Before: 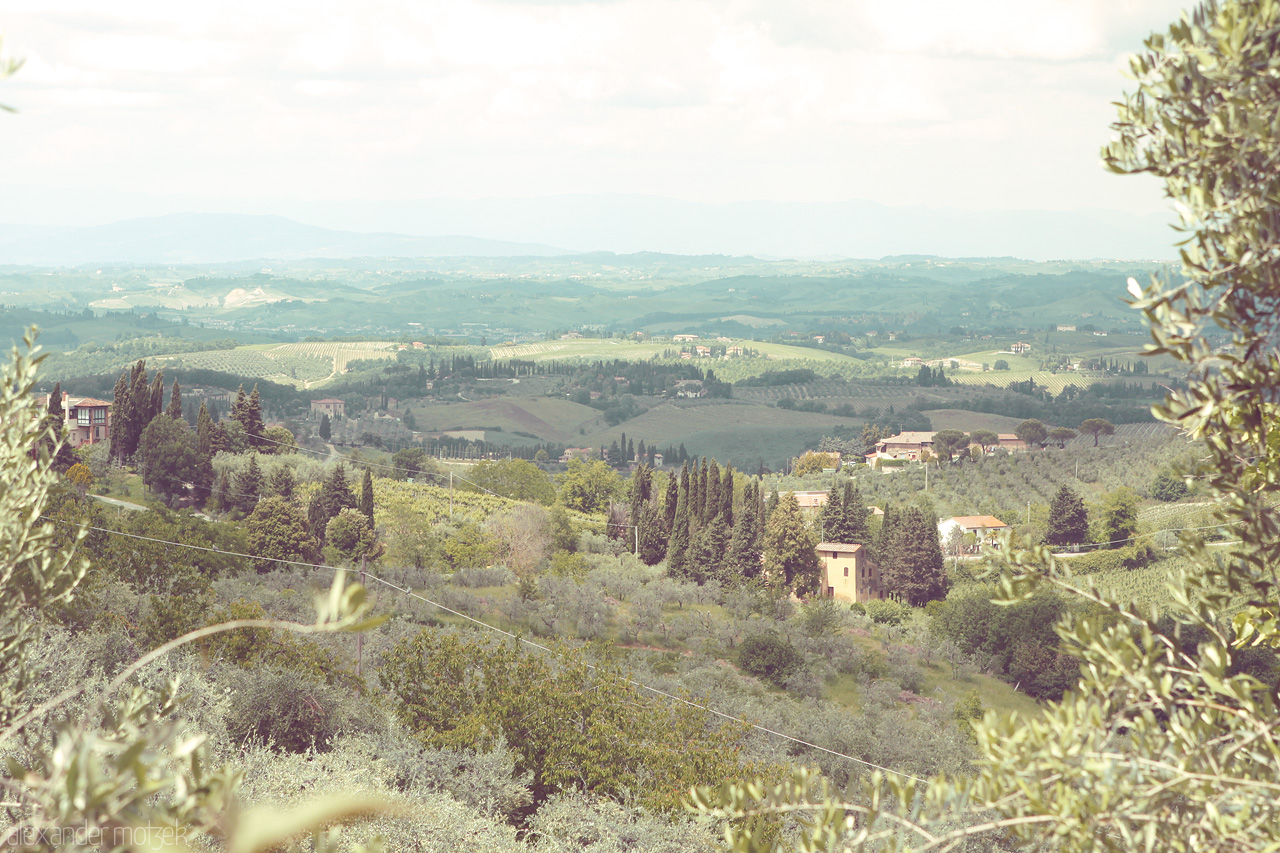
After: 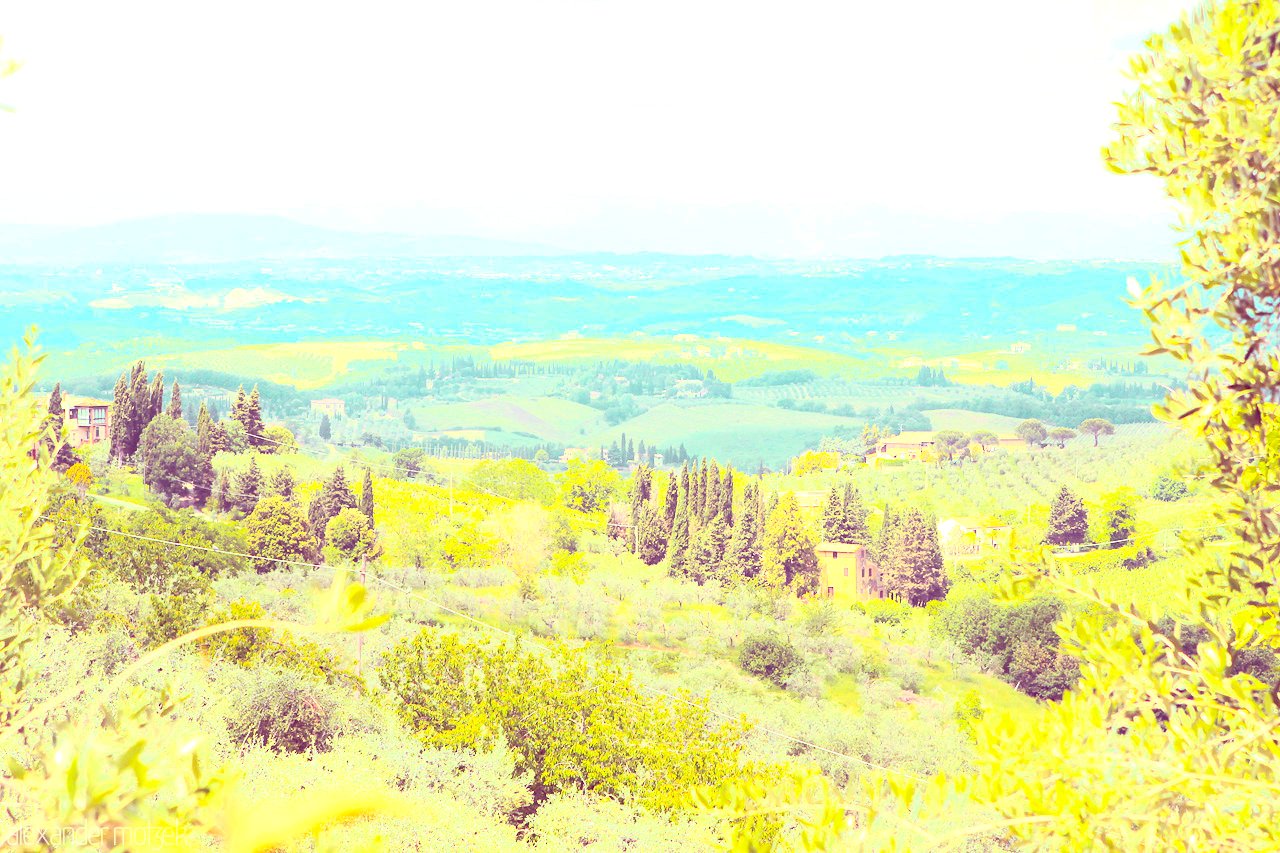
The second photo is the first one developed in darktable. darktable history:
color balance rgb: linear chroma grading › global chroma 0.447%, perceptual saturation grading › global saturation 35.831%, global vibrance 30.175%
contrast brightness saturation: contrast 0.399, brightness 0.045, saturation 0.248
exposure: black level correction 0, exposure 1.102 EV, compensate highlight preservation false
color correction: highlights a* -8.67, highlights b* 3.69
